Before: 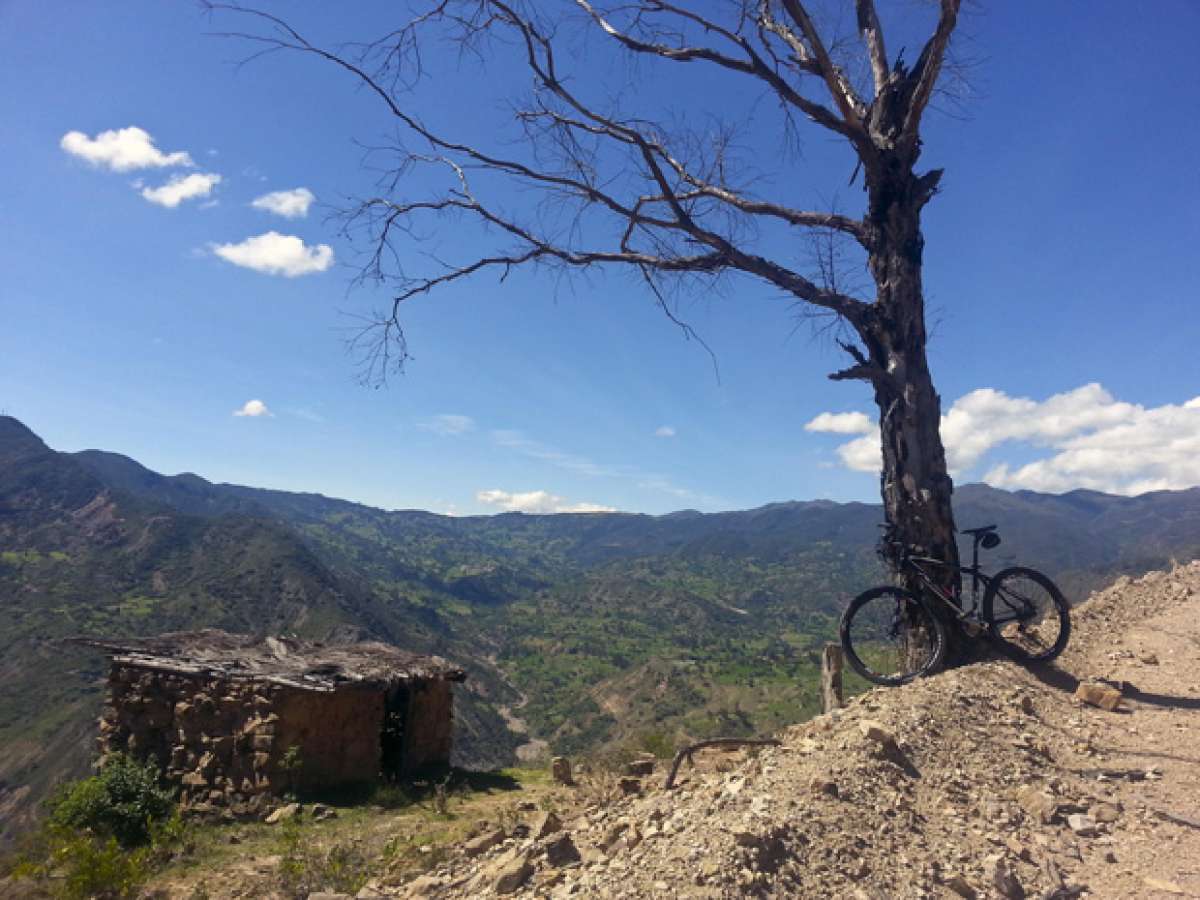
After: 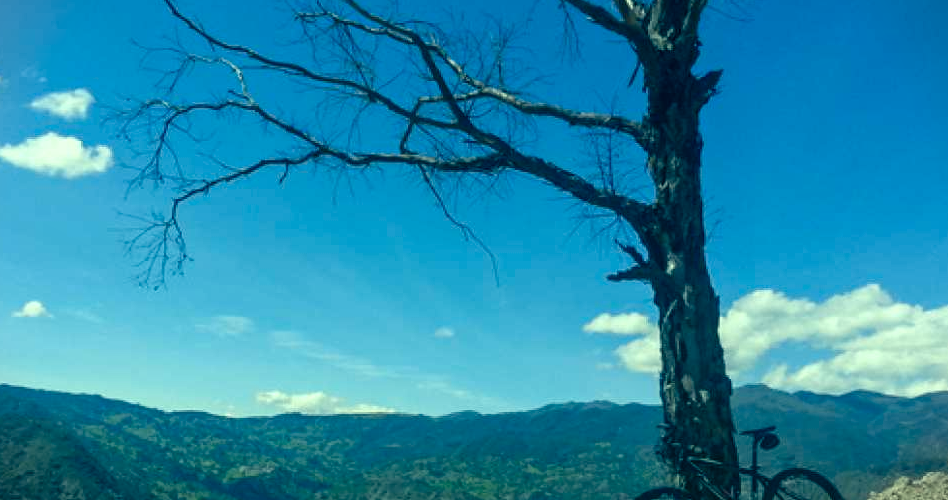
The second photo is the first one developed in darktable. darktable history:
color correction: highlights a* -19.77, highlights b* 9.8, shadows a* -20.21, shadows b* -10.82
local contrast: on, module defaults
crop: left 18.426%, top 11.093%, right 2.522%, bottom 33.324%
vignetting: fall-off start 99.17%, fall-off radius 71.31%, width/height ratio 1.17
